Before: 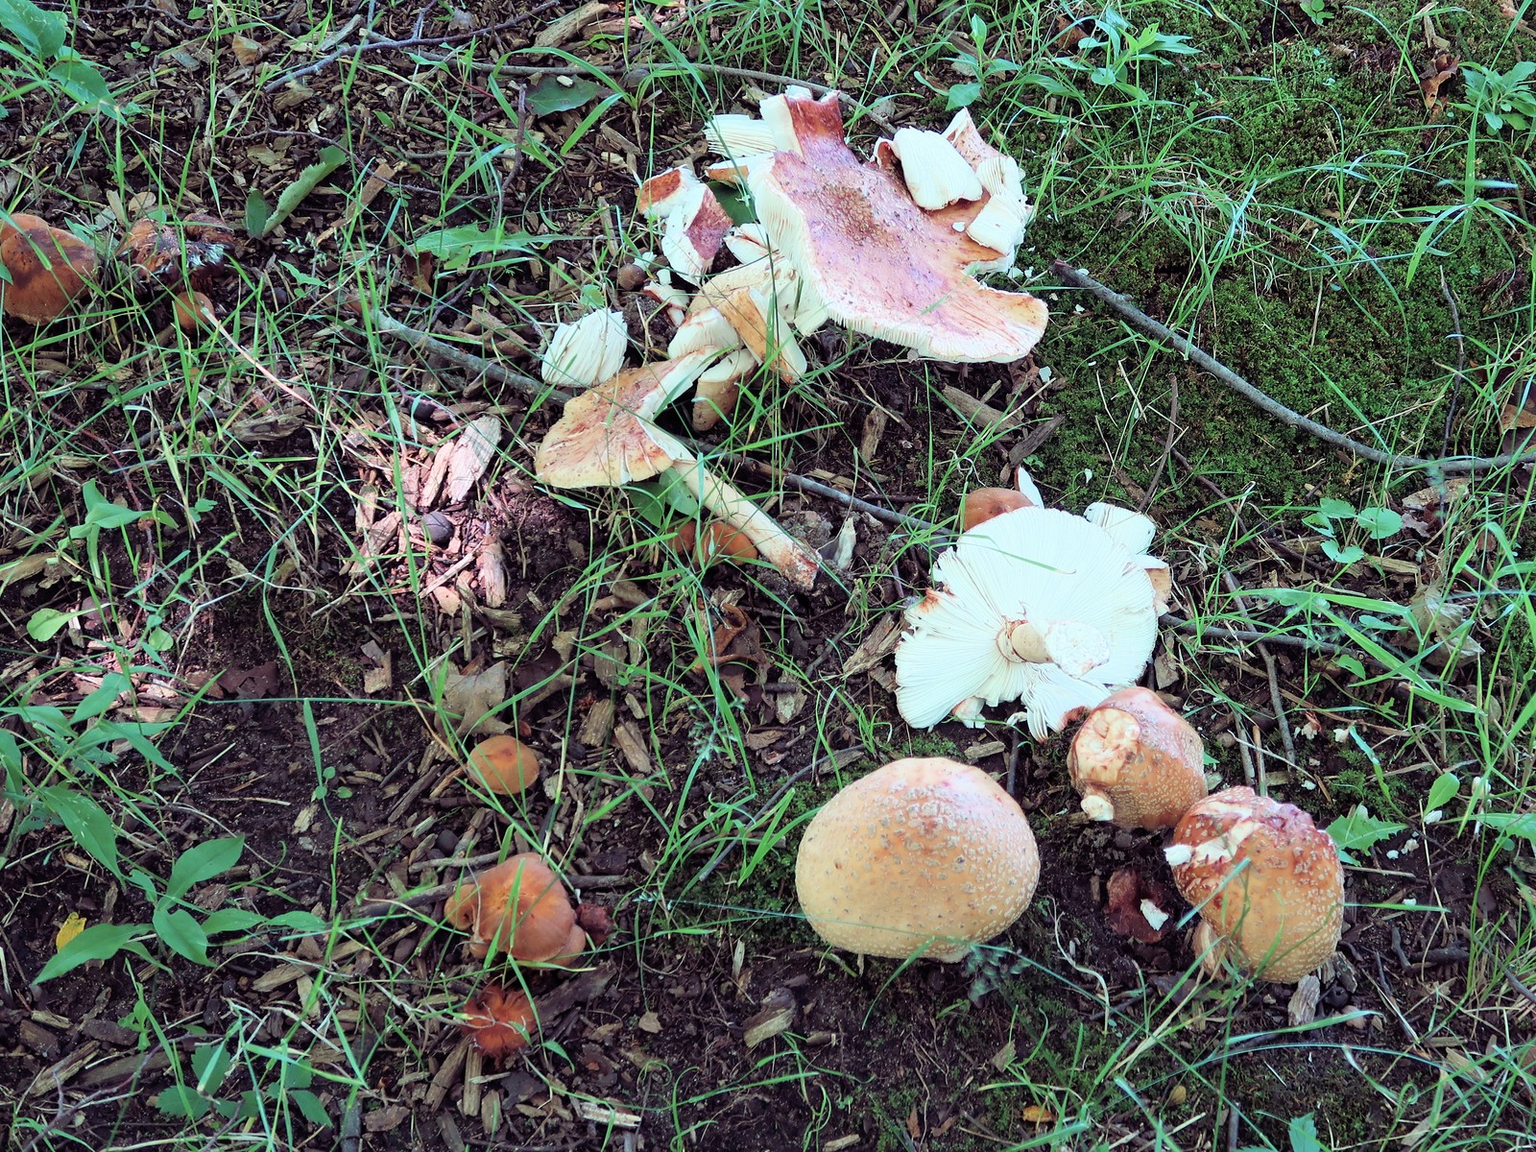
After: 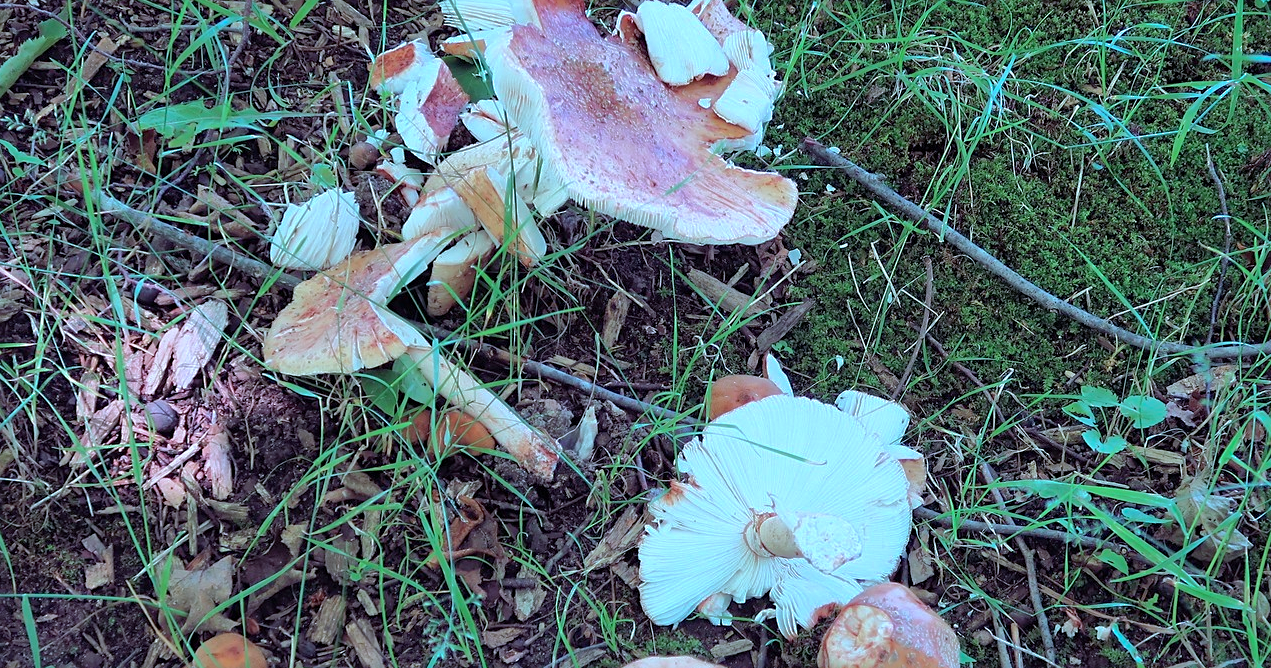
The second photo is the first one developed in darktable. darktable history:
crop: left 18.38%, top 11.092%, right 2.134%, bottom 33.217%
sharpen: amount 0.2
shadows and highlights: shadows 40, highlights -60
white balance: red 0.98, blue 1.034
color calibration: x 0.37, y 0.382, temperature 4313.32 K
